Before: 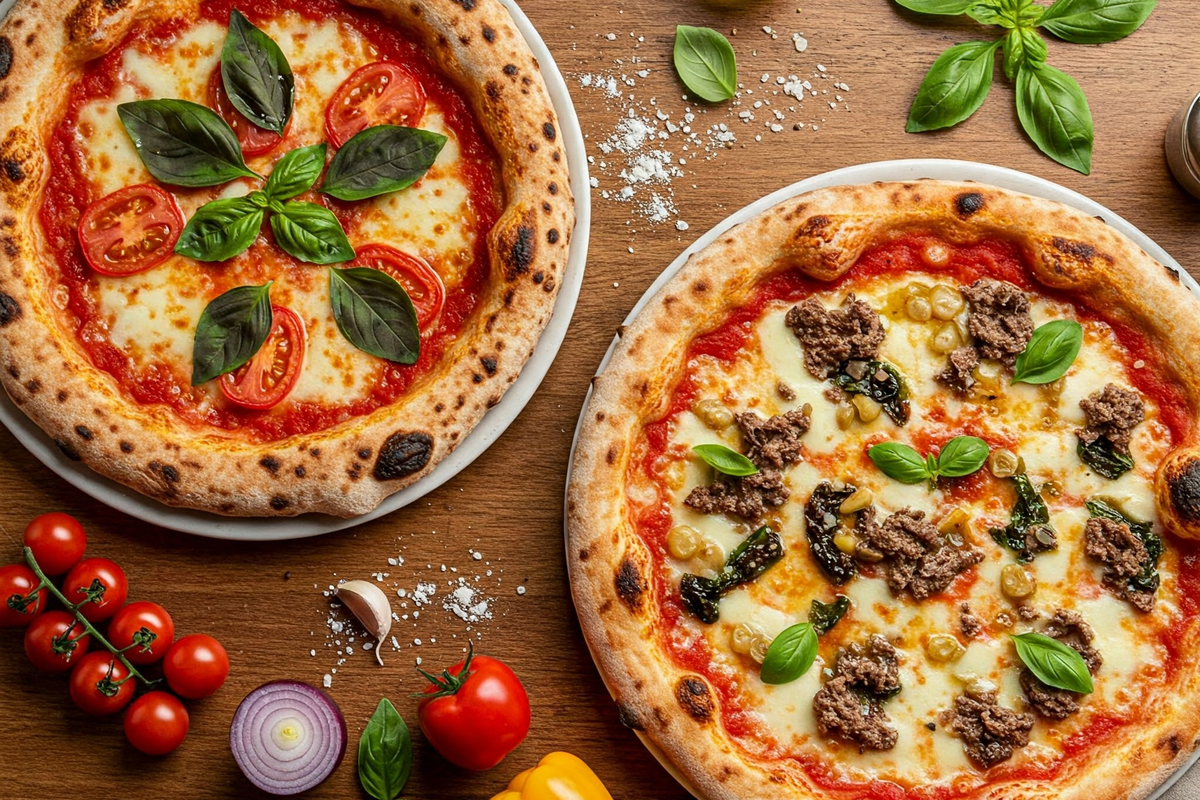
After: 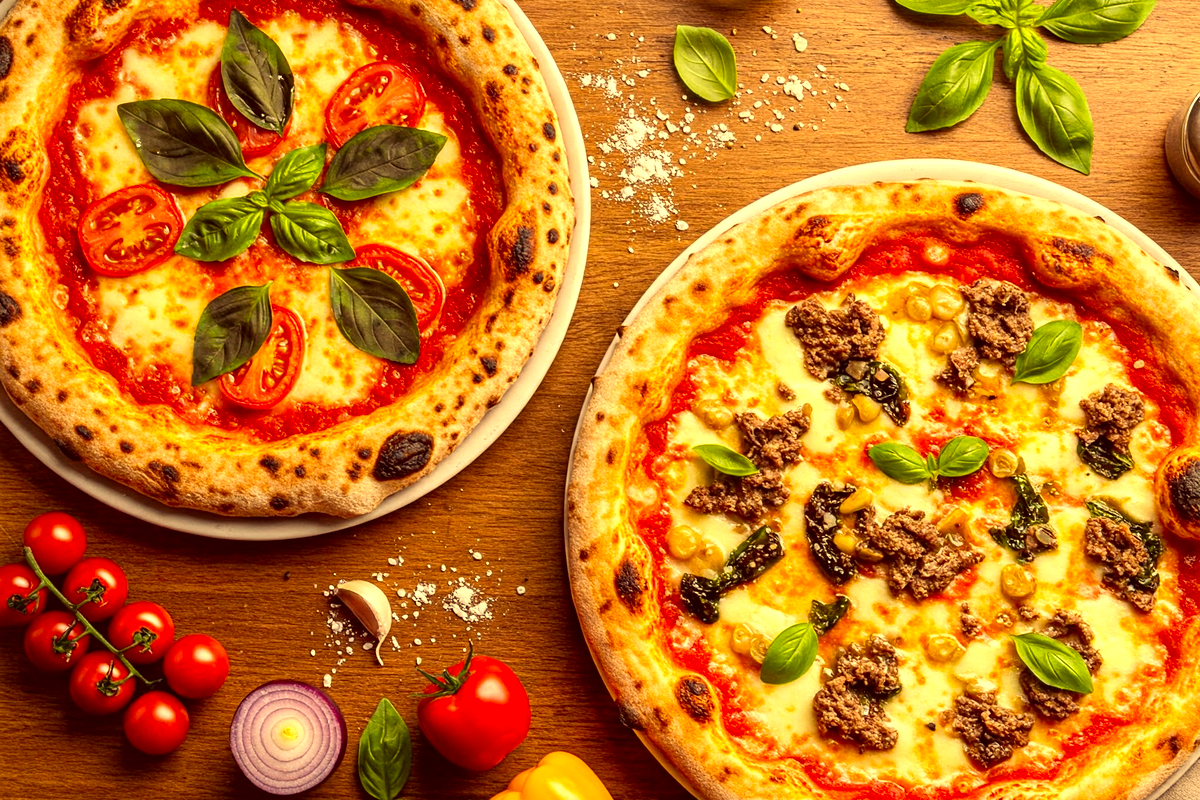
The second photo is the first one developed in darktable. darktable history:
exposure: exposure 0.559 EV, compensate highlight preservation false
color correction: highlights a* 10.12, highlights b* 39.04, shadows a* 14.62, shadows b* 3.37
